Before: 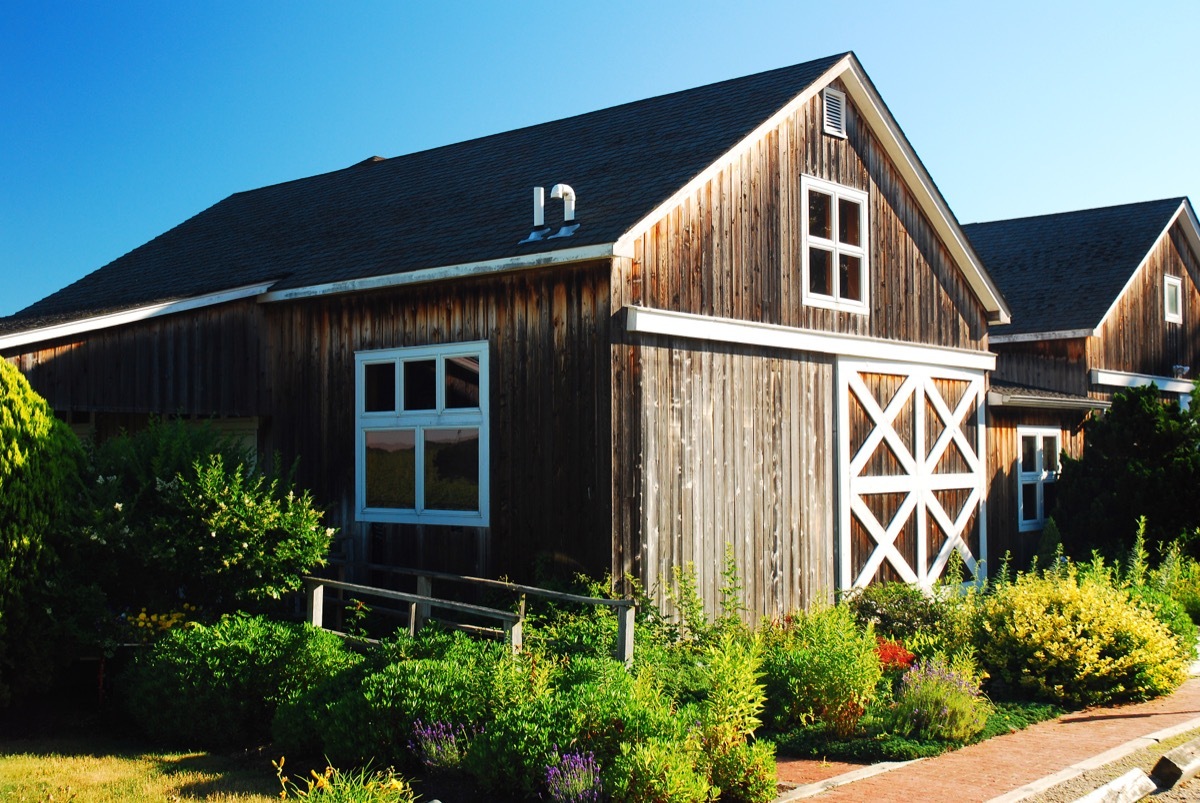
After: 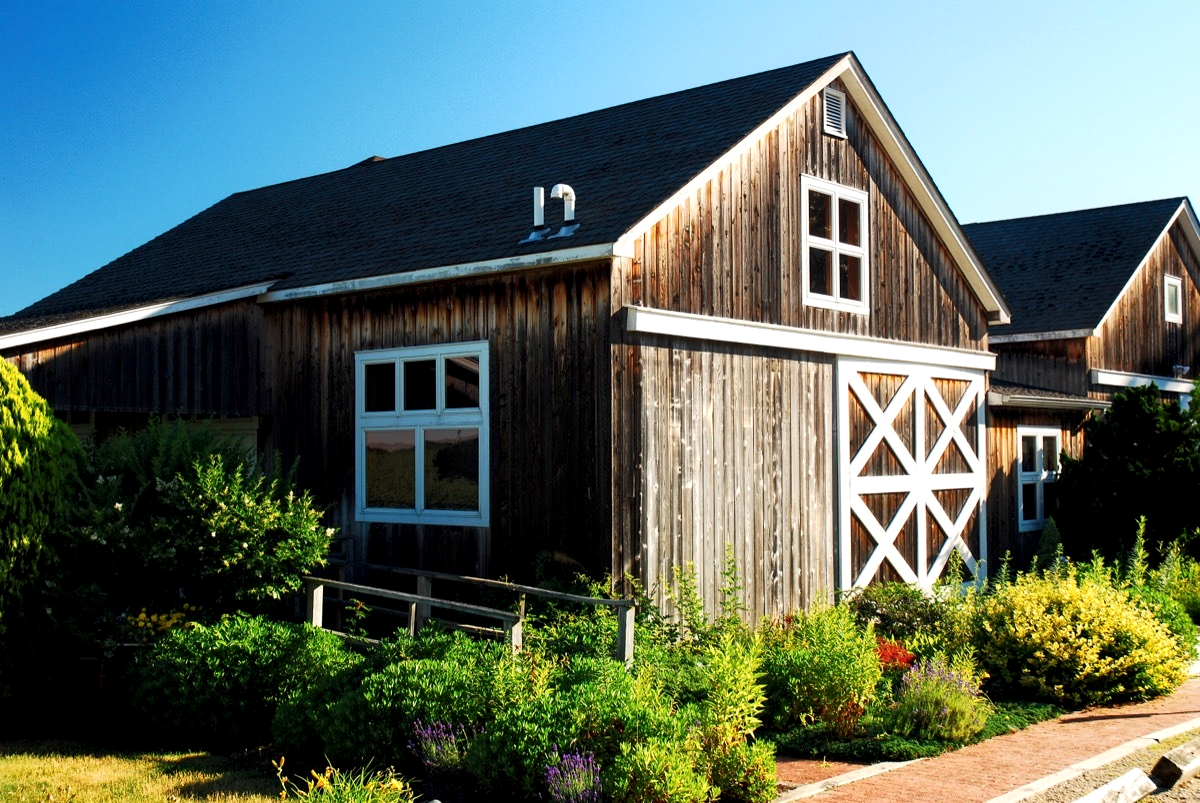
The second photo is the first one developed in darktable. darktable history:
base curve: curves: ch0 [(0, 0) (0.291, 0.288) (0.63, 0.707) (1, 1)]
exposure: exposure -0.019 EV
highlight reconstruction: method clip highlights, clipping threshold 0
local contrast: highlights 103%, shadows 113%, detail 158%, midtone range 0.143
